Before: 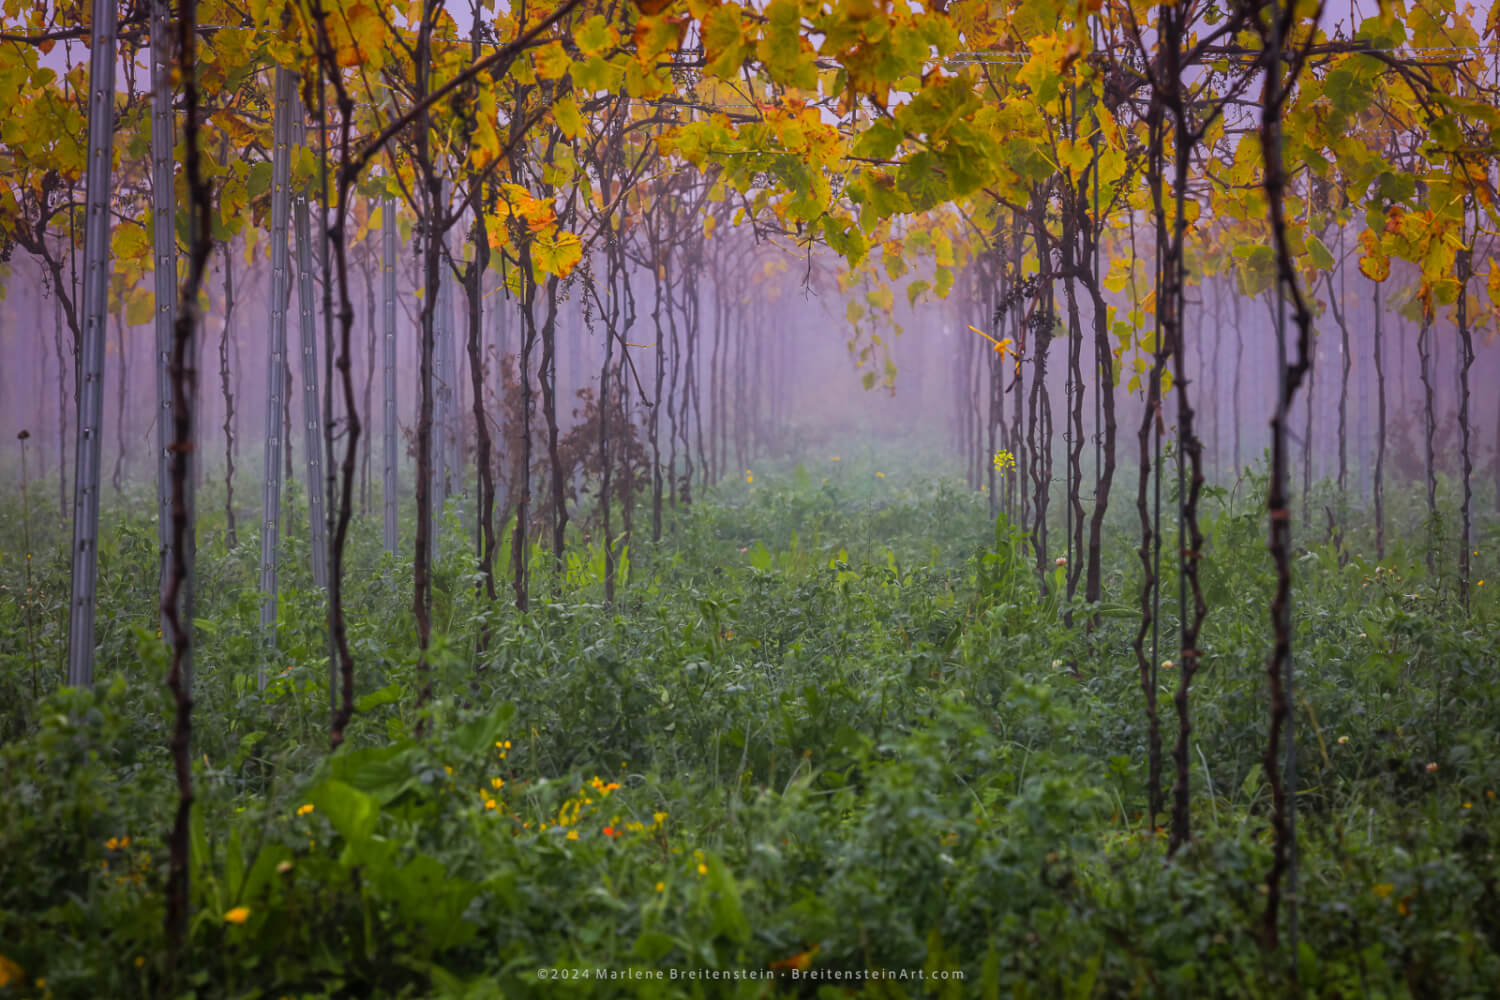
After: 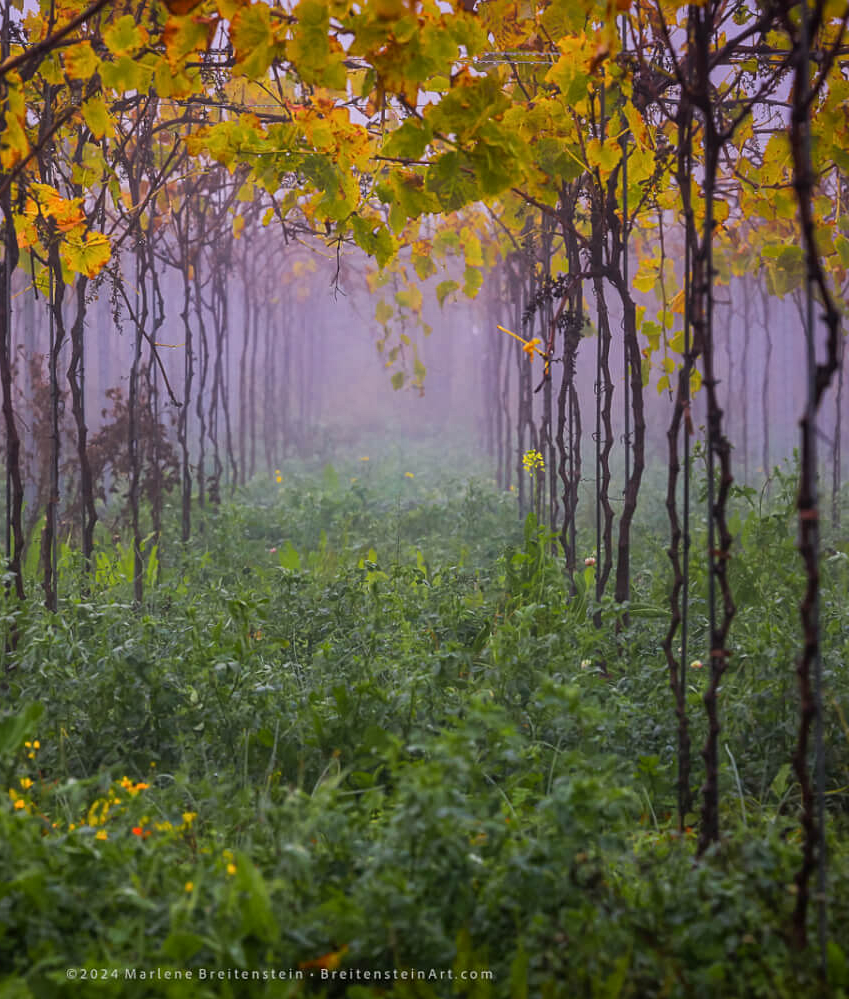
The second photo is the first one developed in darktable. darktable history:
sharpen: radius 1.272, amount 0.305, threshold 0
contrast brightness saturation: contrast 0.07
crop: left 31.458%, top 0%, right 11.876%
